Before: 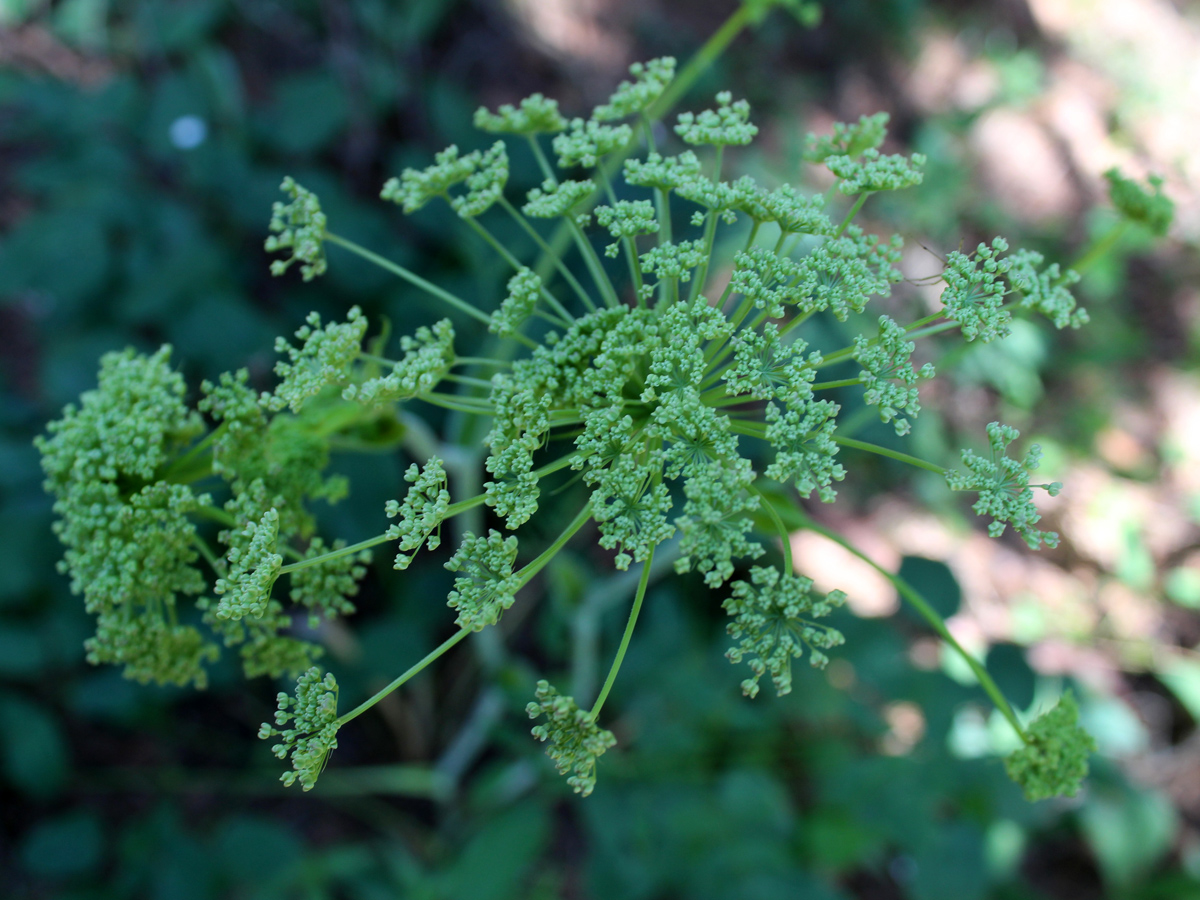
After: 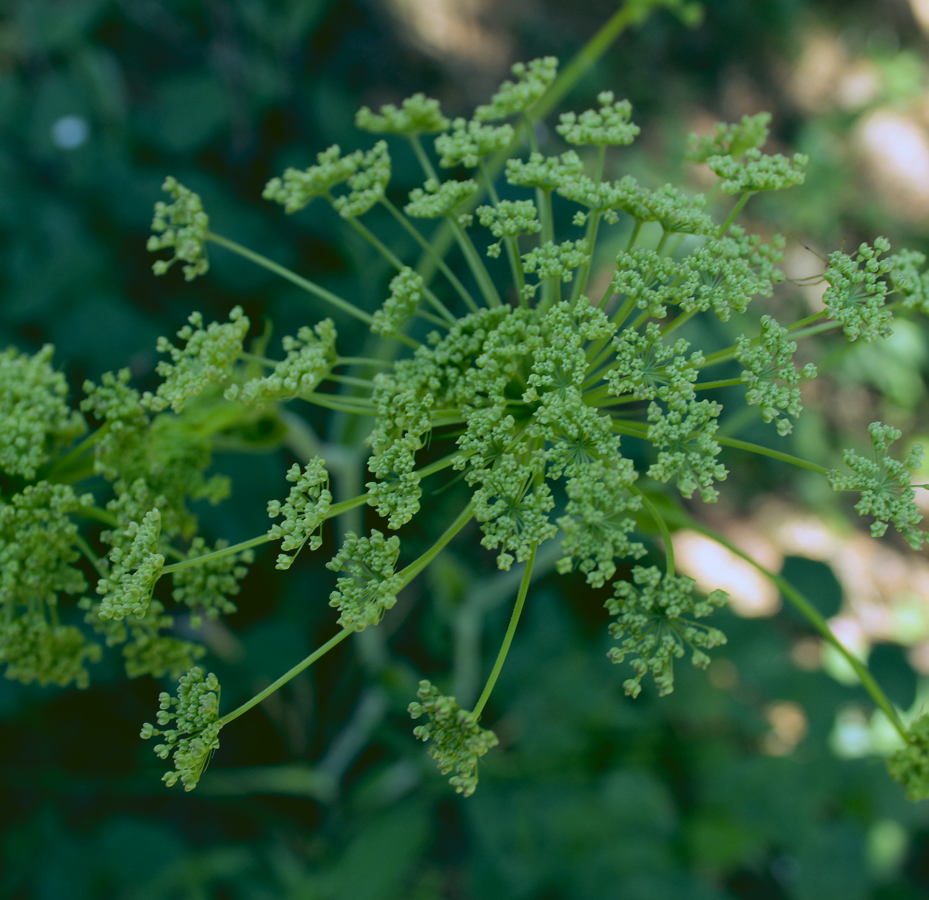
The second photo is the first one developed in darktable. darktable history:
rgb curve: curves: ch0 [(0.123, 0.061) (0.995, 0.887)]; ch1 [(0.06, 0.116) (1, 0.906)]; ch2 [(0, 0) (0.824, 0.69) (1, 1)], mode RGB, independent channels, compensate middle gray true
color contrast: green-magenta contrast 0.8, blue-yellow contrast 1.1, unbound 0
crop: left 9.88%, right 12.664%
exposure: compensate highlight preservation false
